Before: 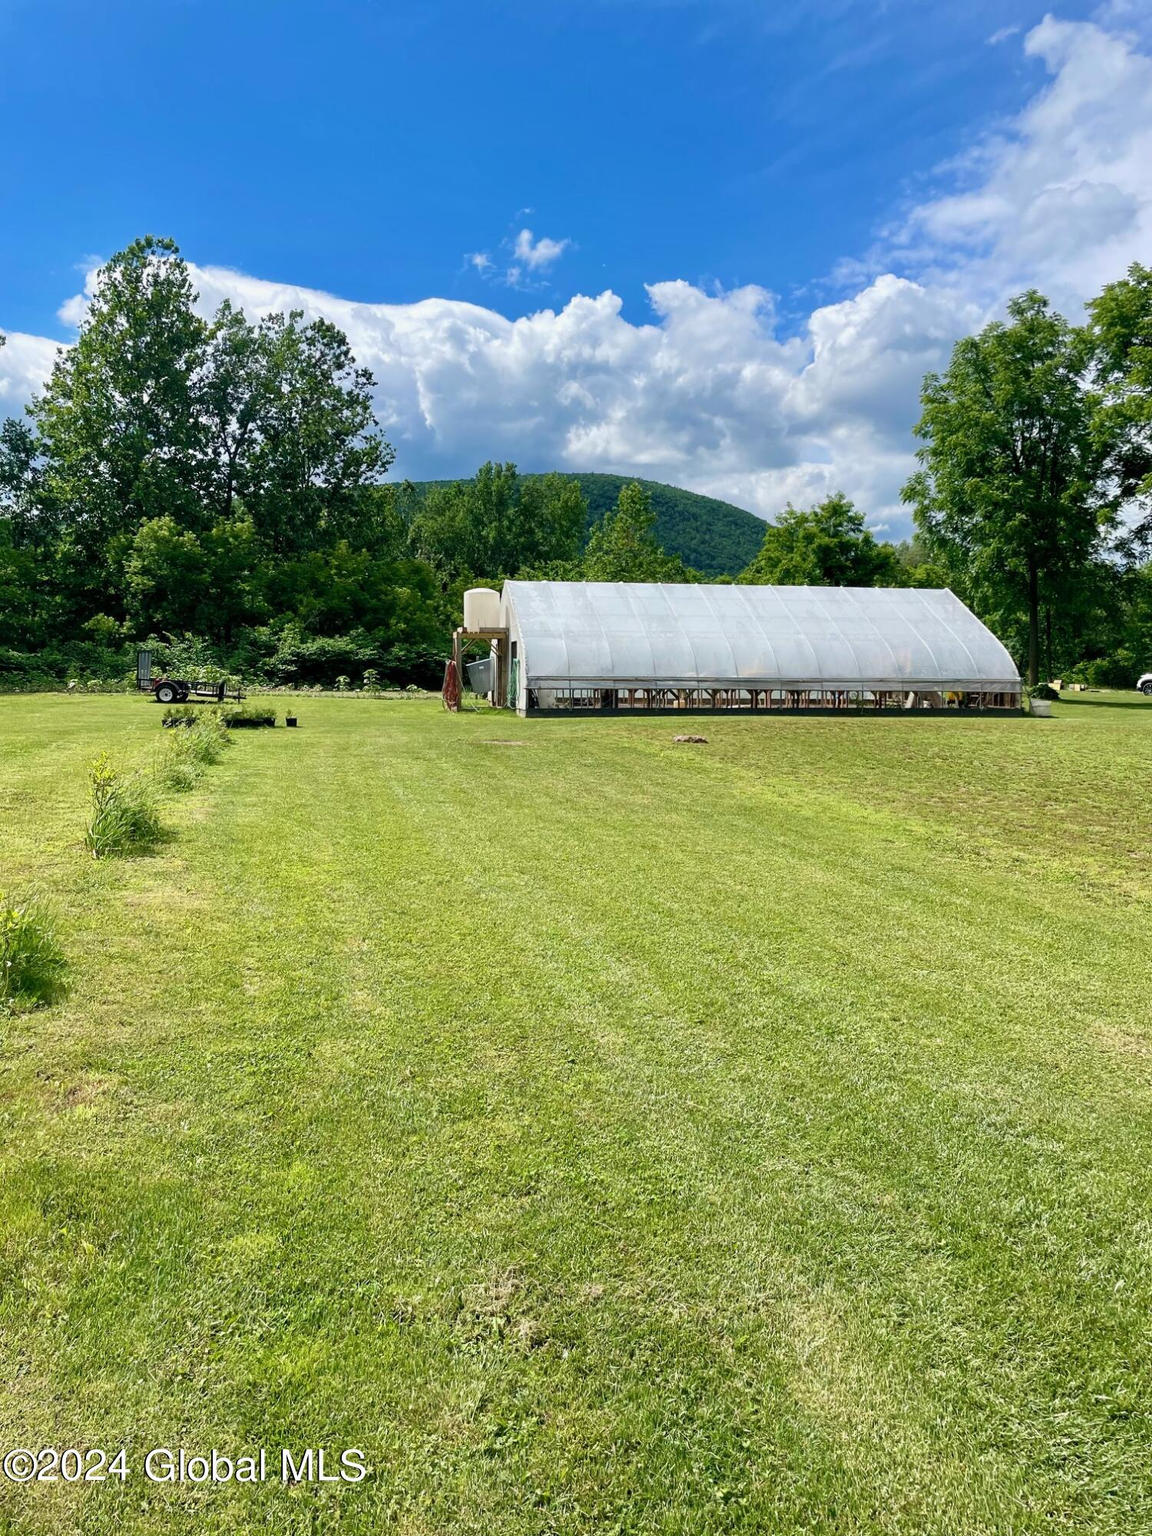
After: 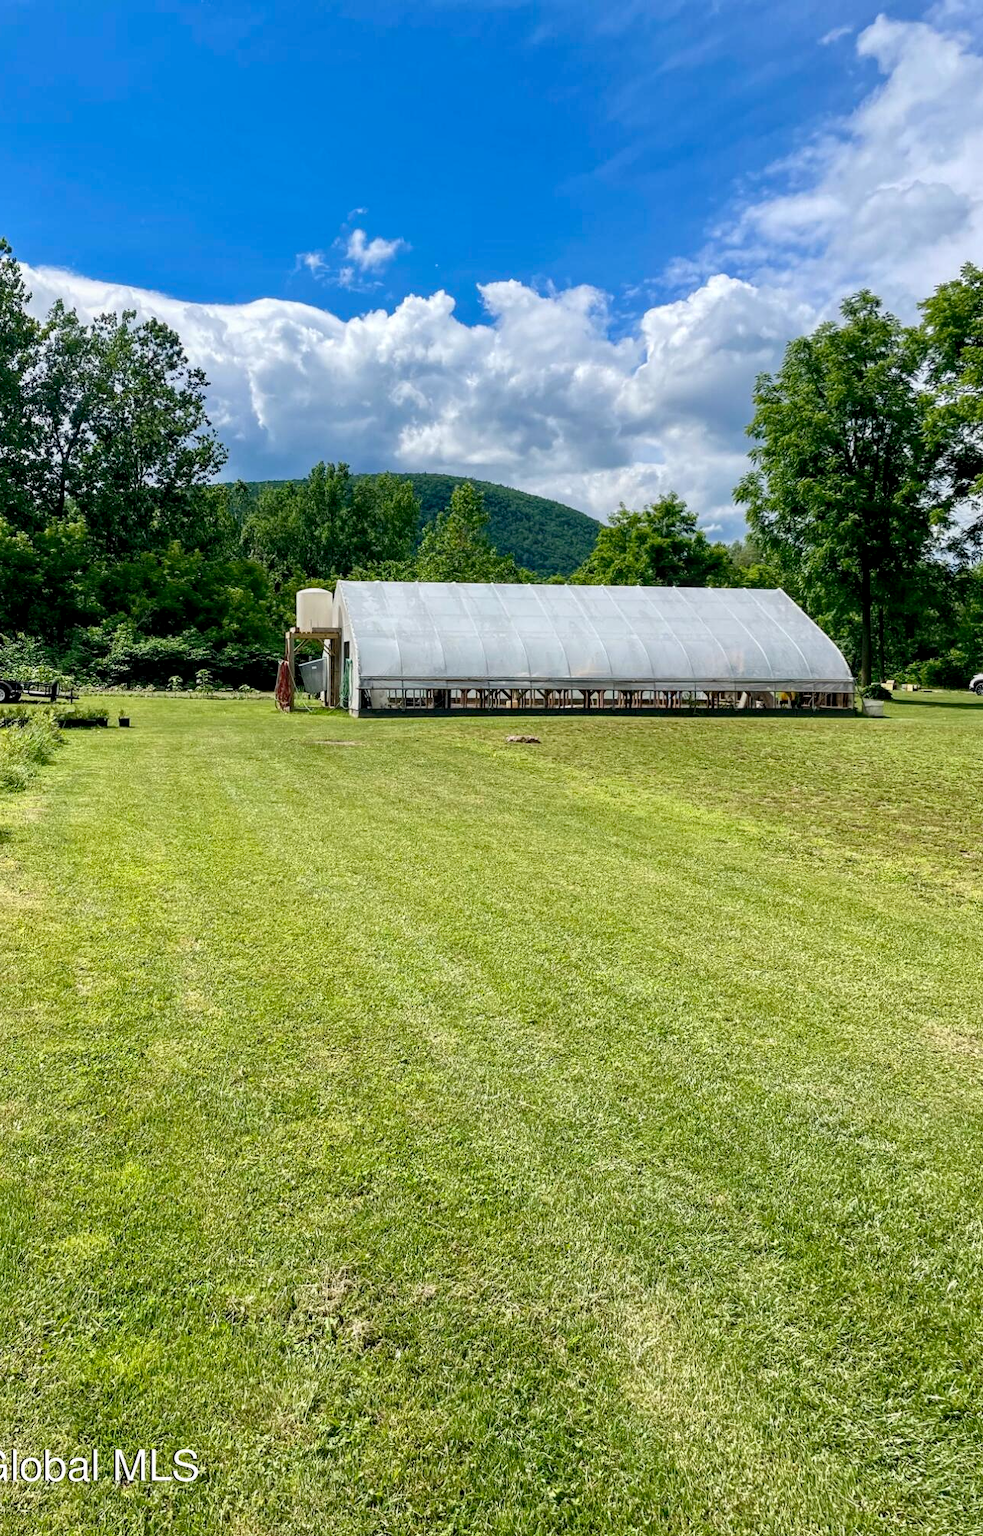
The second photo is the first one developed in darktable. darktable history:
local contrast: on, module defaults
crop and rotate: left 14.589%
